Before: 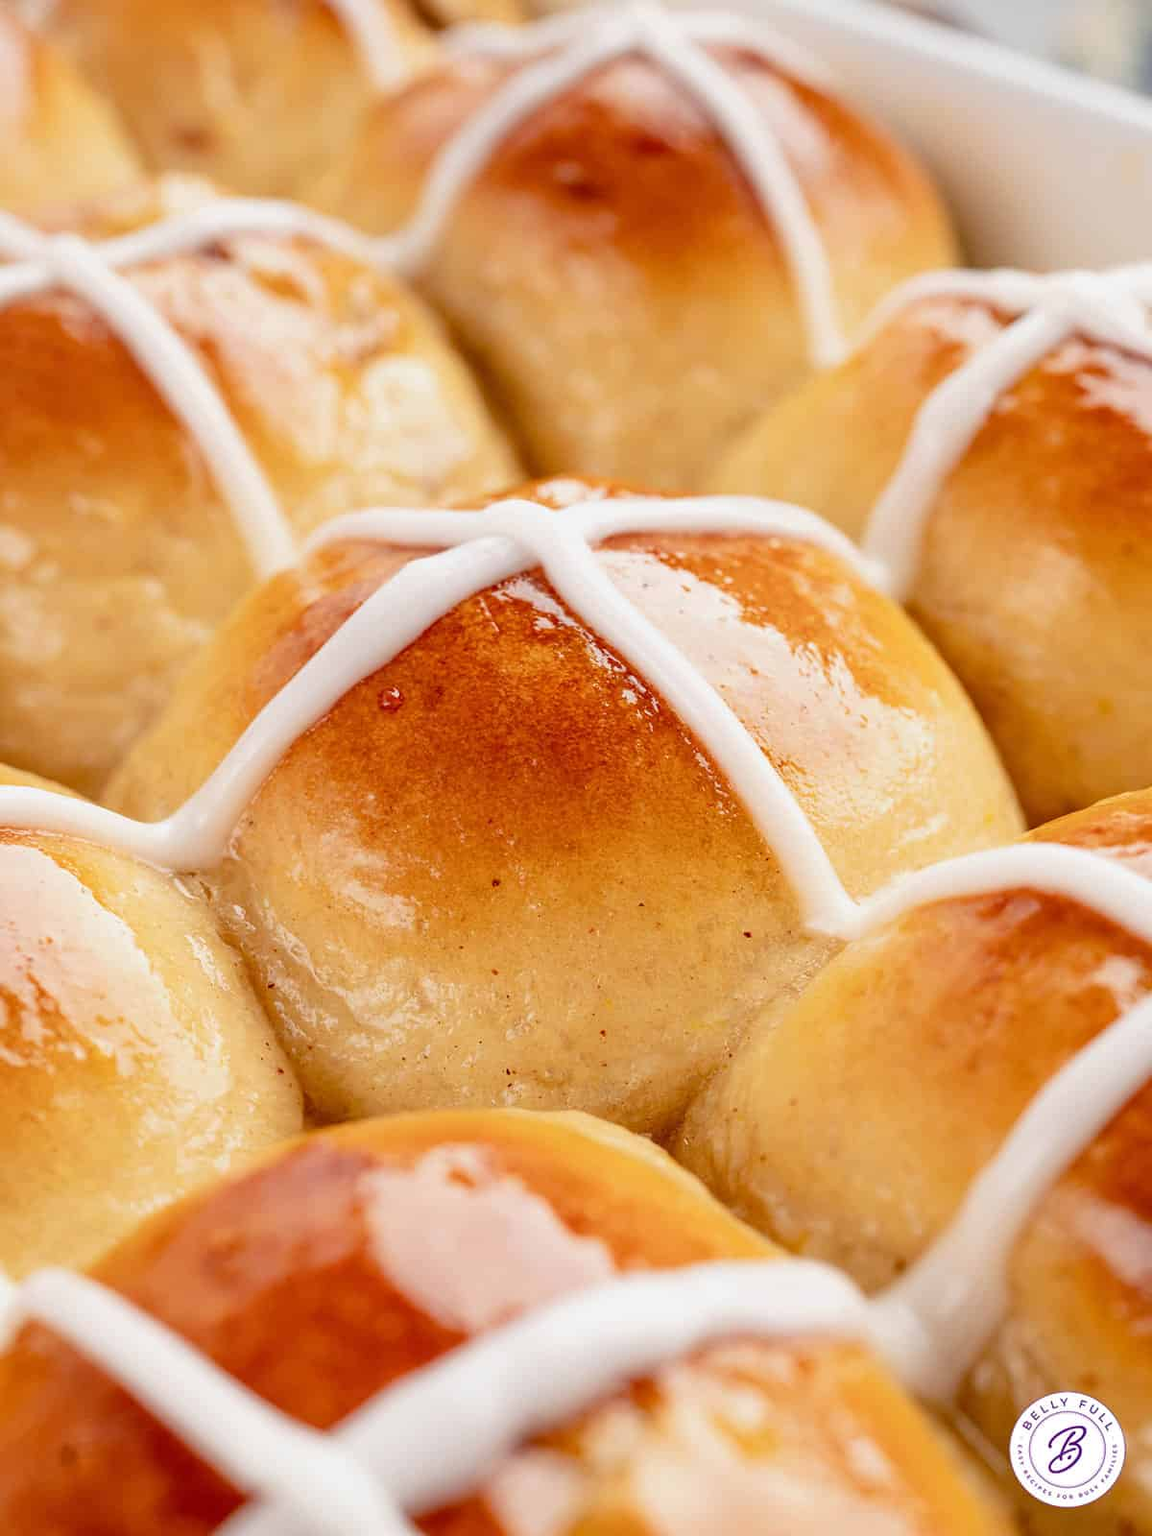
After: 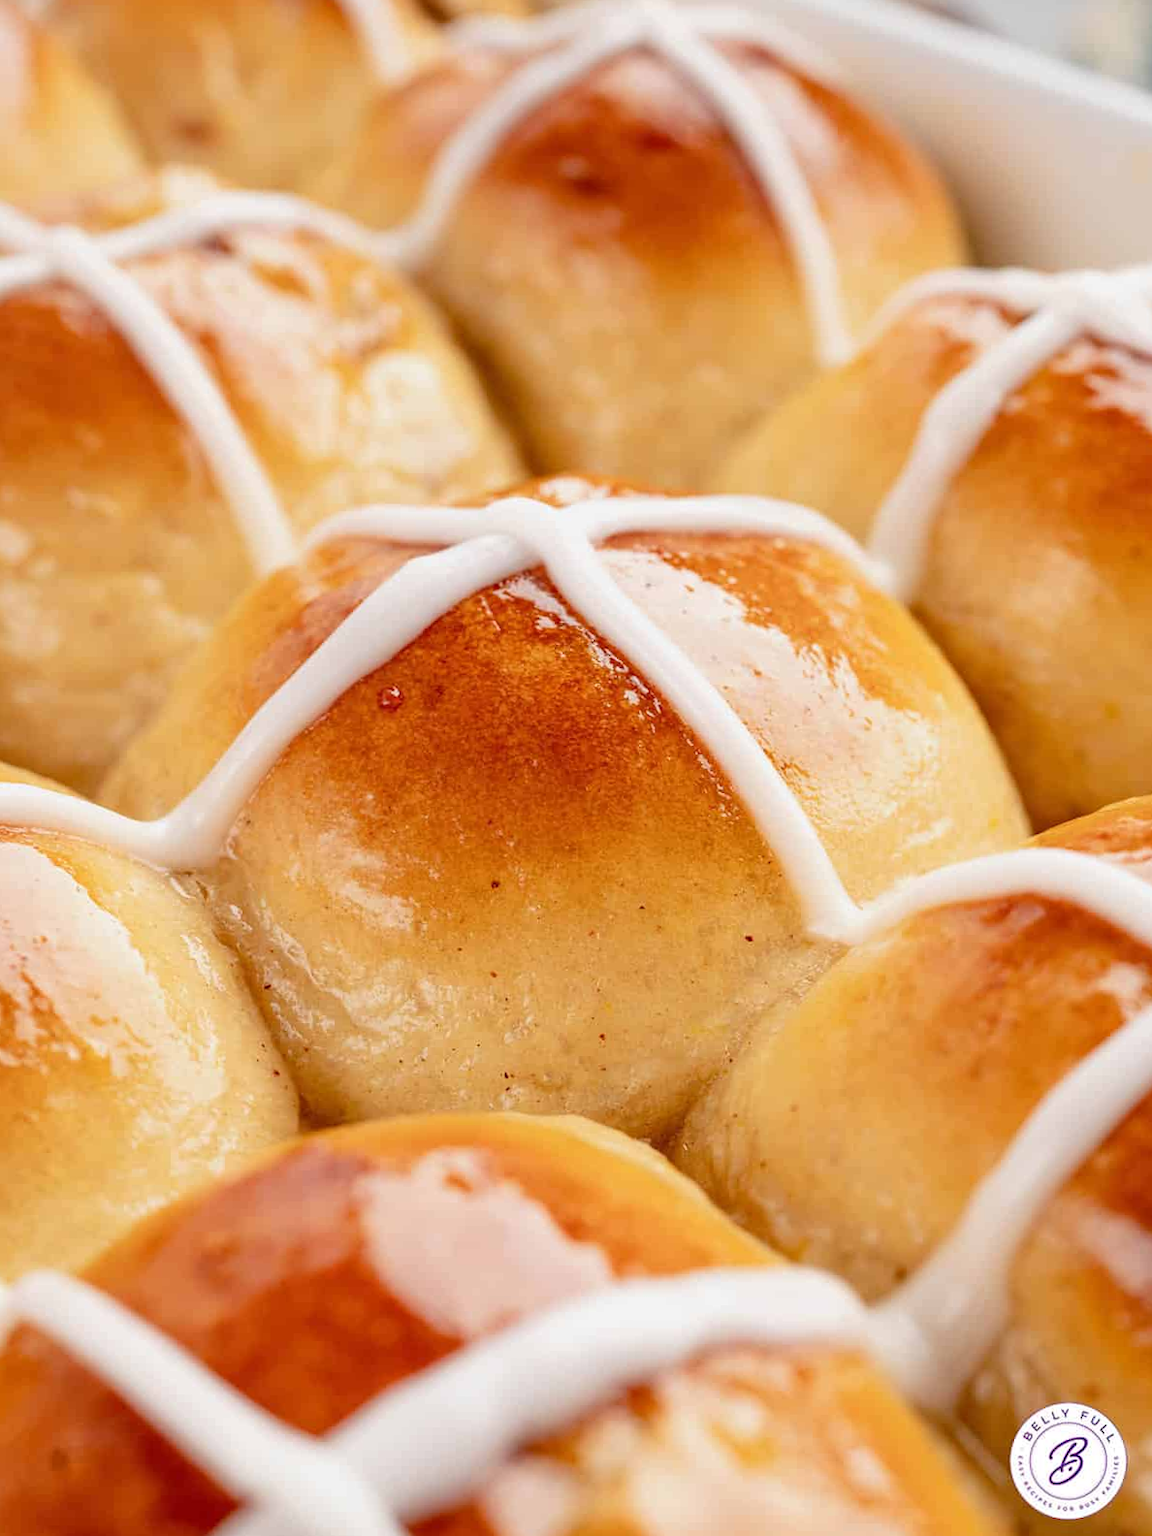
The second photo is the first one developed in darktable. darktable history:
crop and rotate: angle -0.417°
